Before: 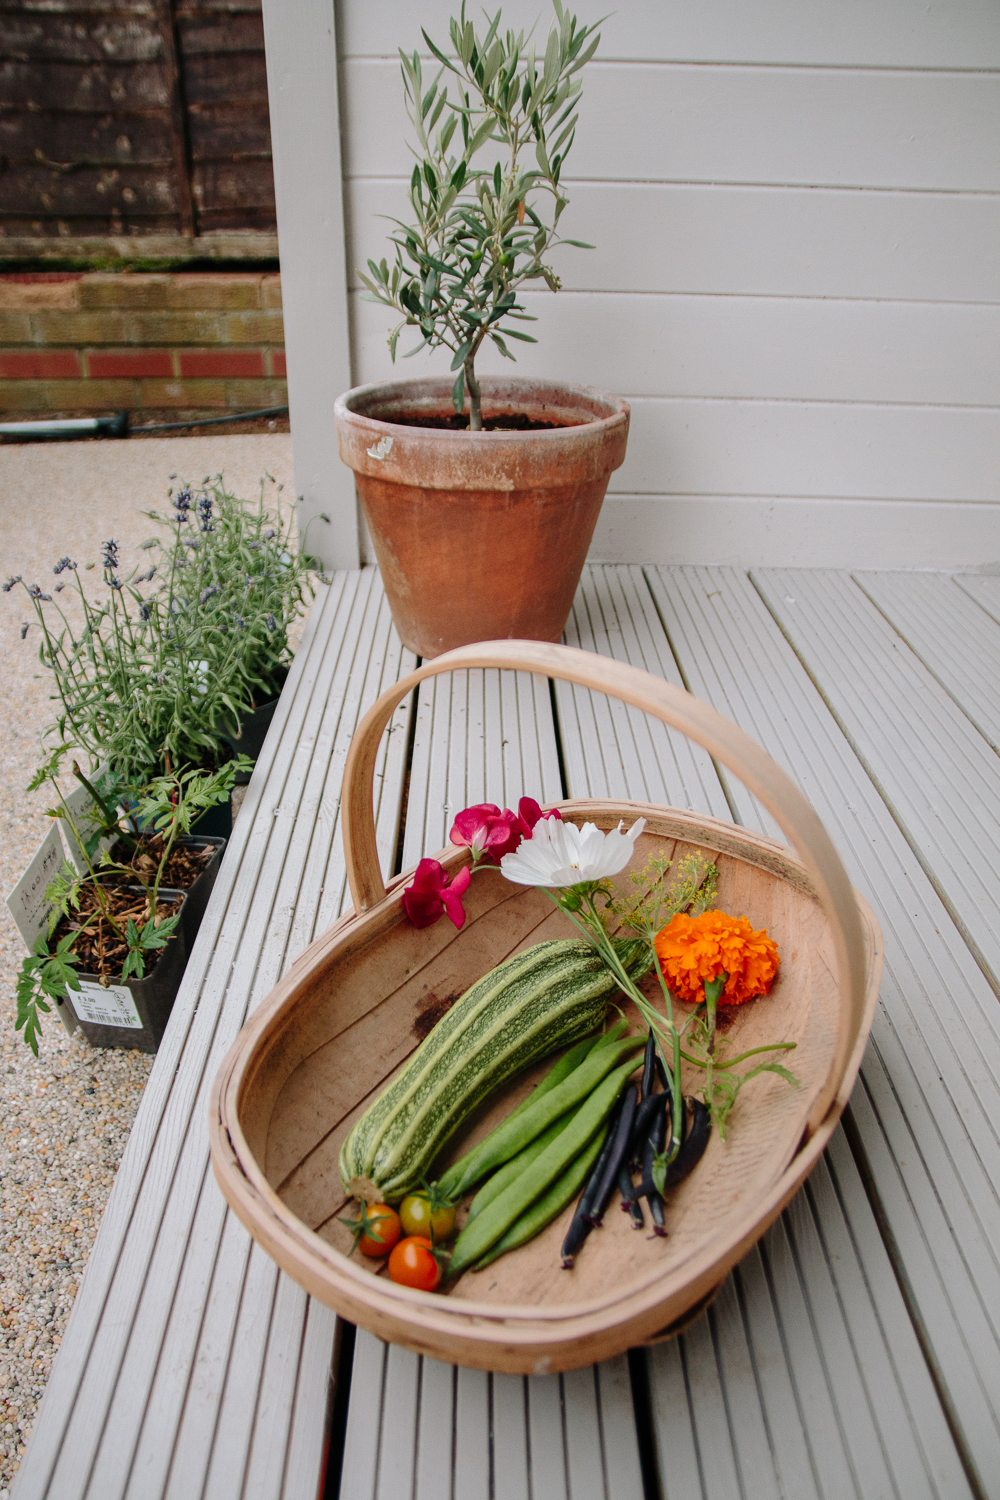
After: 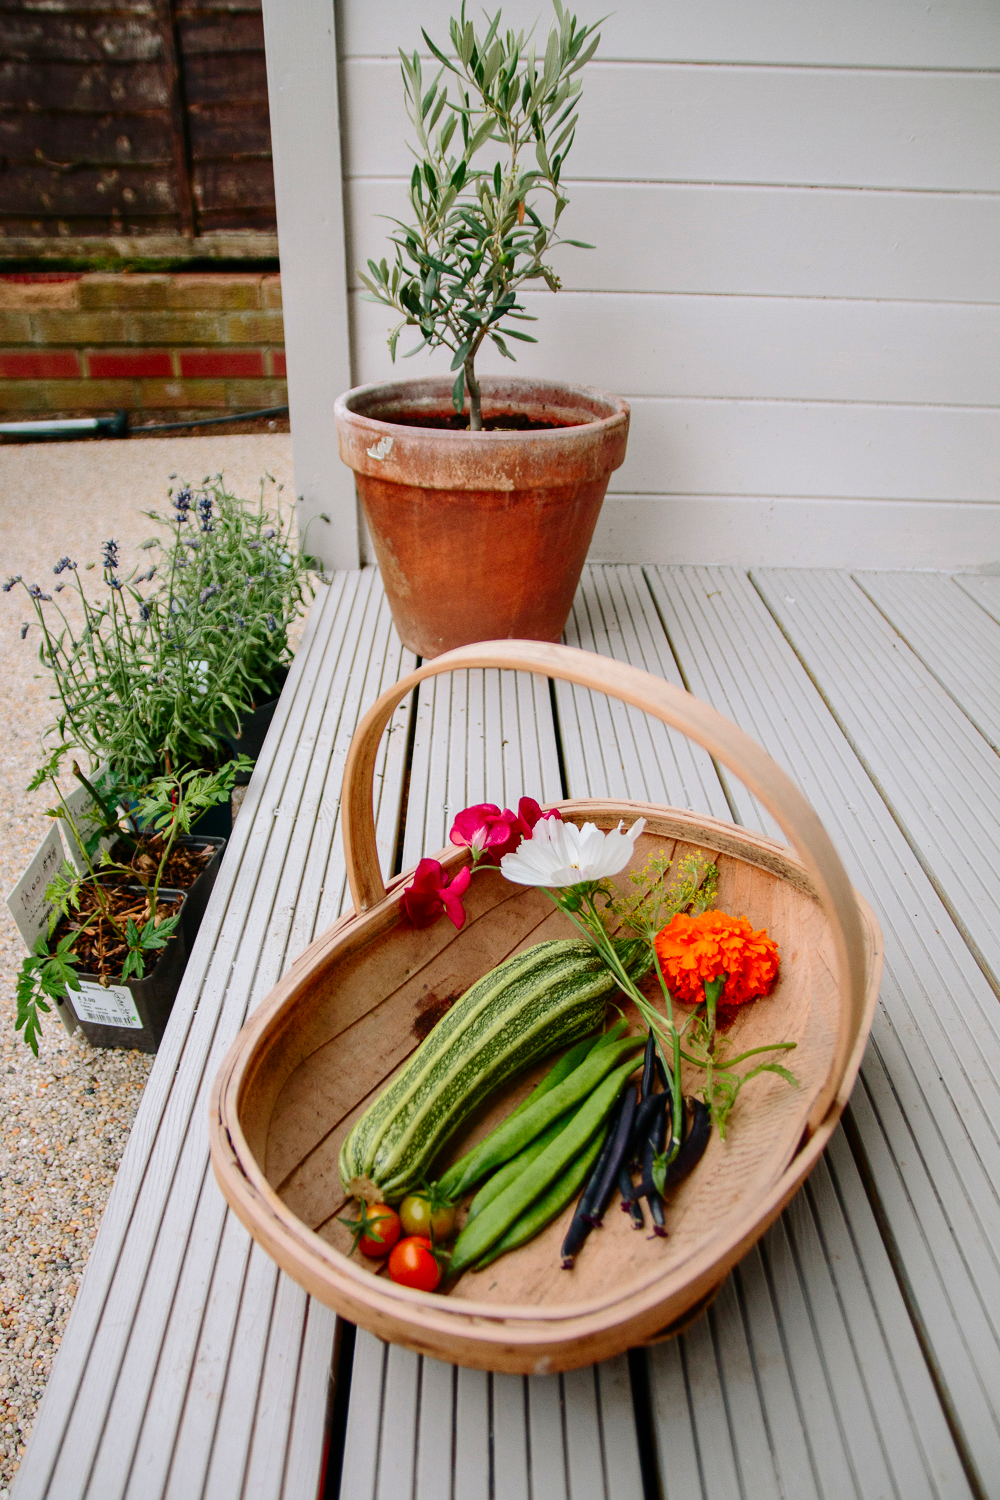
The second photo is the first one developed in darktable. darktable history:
contrast brightness saturation: contrast 0.16, saturation 0.32
